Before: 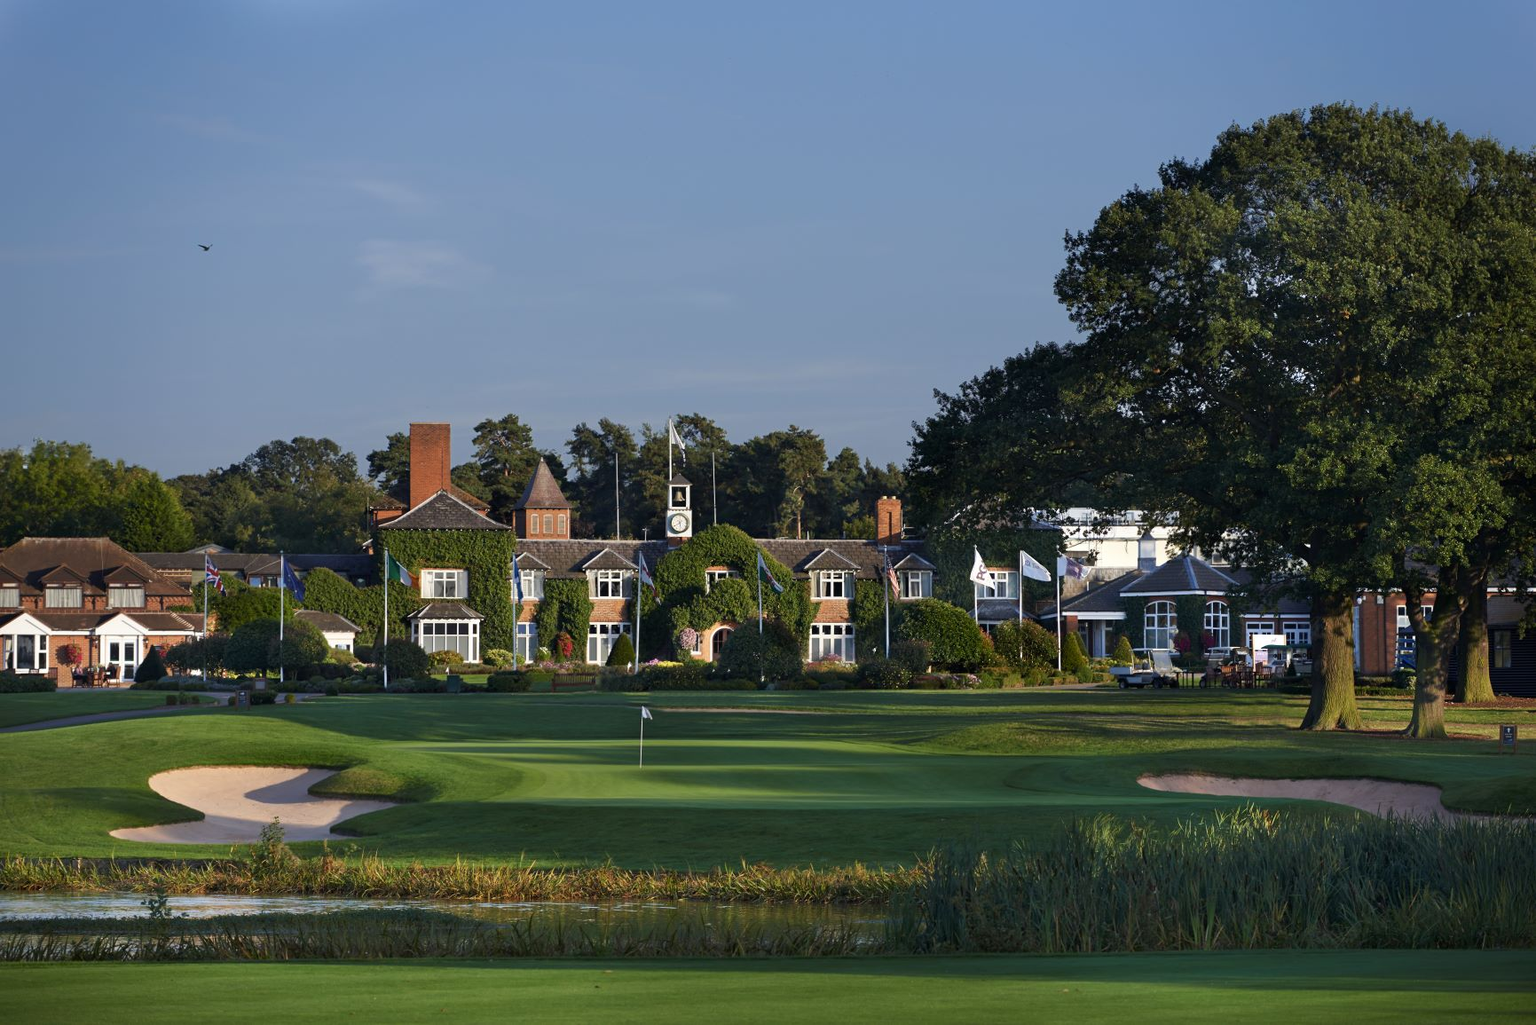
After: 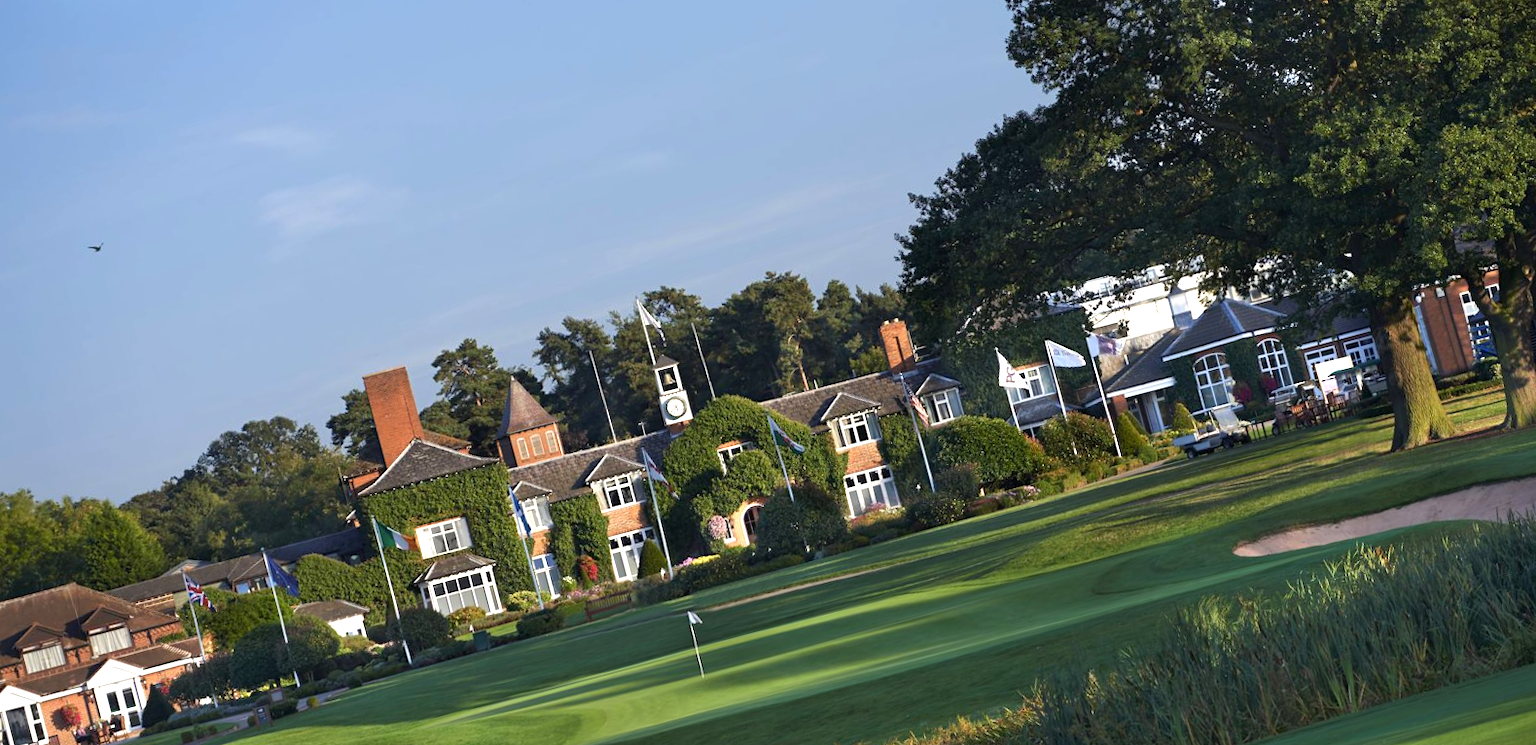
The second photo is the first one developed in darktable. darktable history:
rotate and perspective: rotation -14.8°, crop left 0.1, crop right 0.903, crop top 0.25, crop bottom 0.748
exposure: black level correction 0, exposure 0.7 EV, compensate exposure bias true, compensate highlight preservation false
crop: top 1.049%, right 0.001%
